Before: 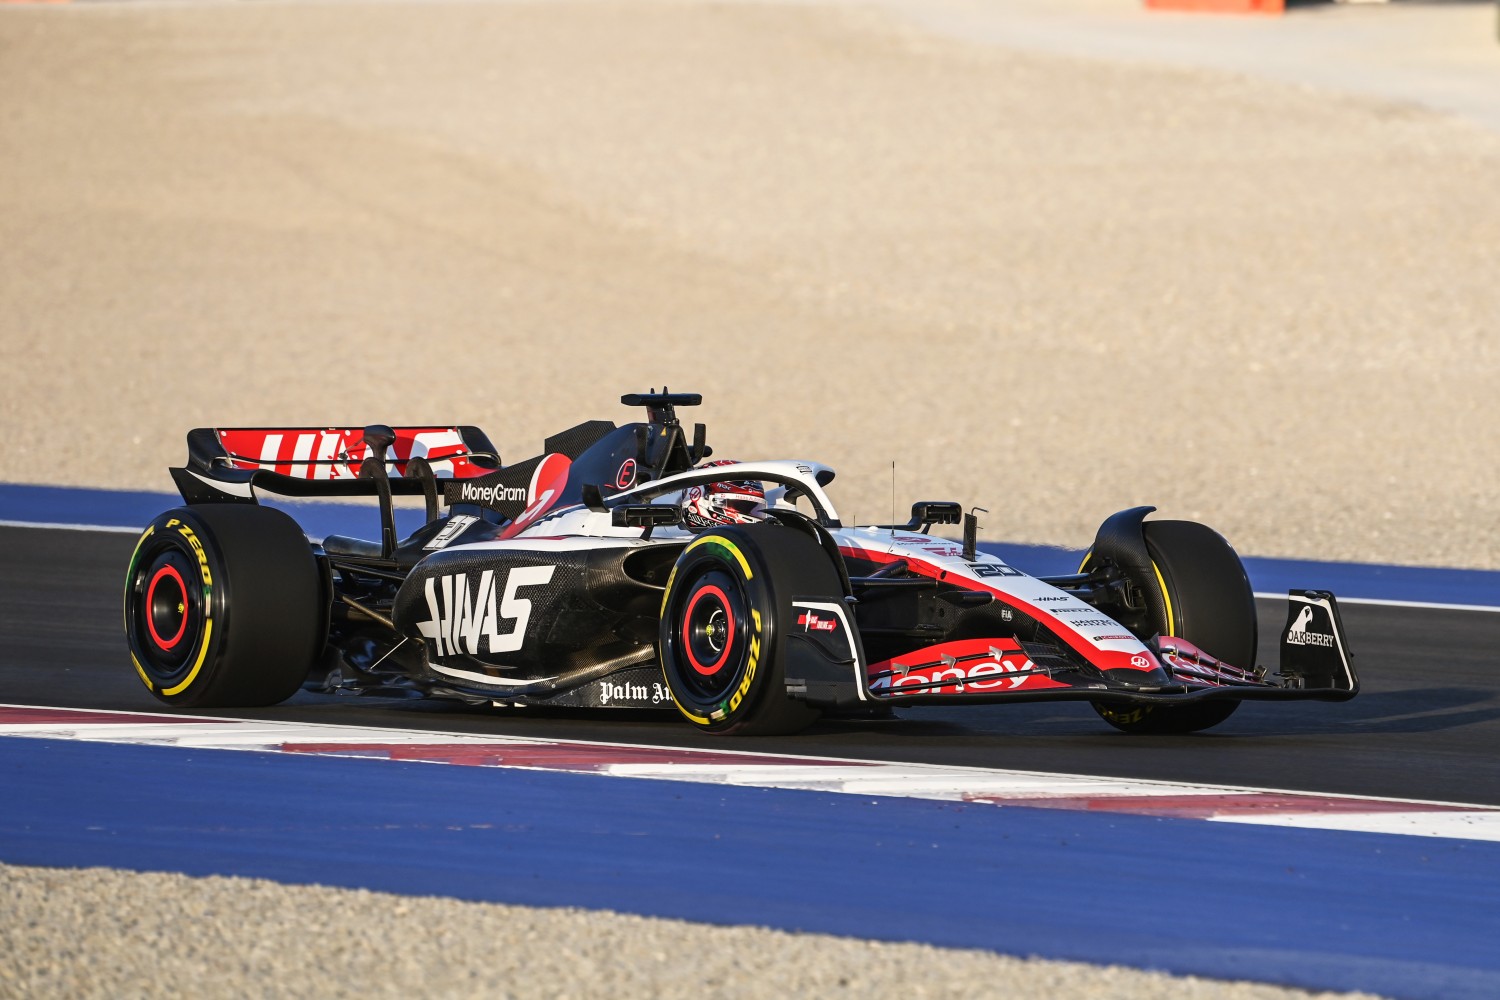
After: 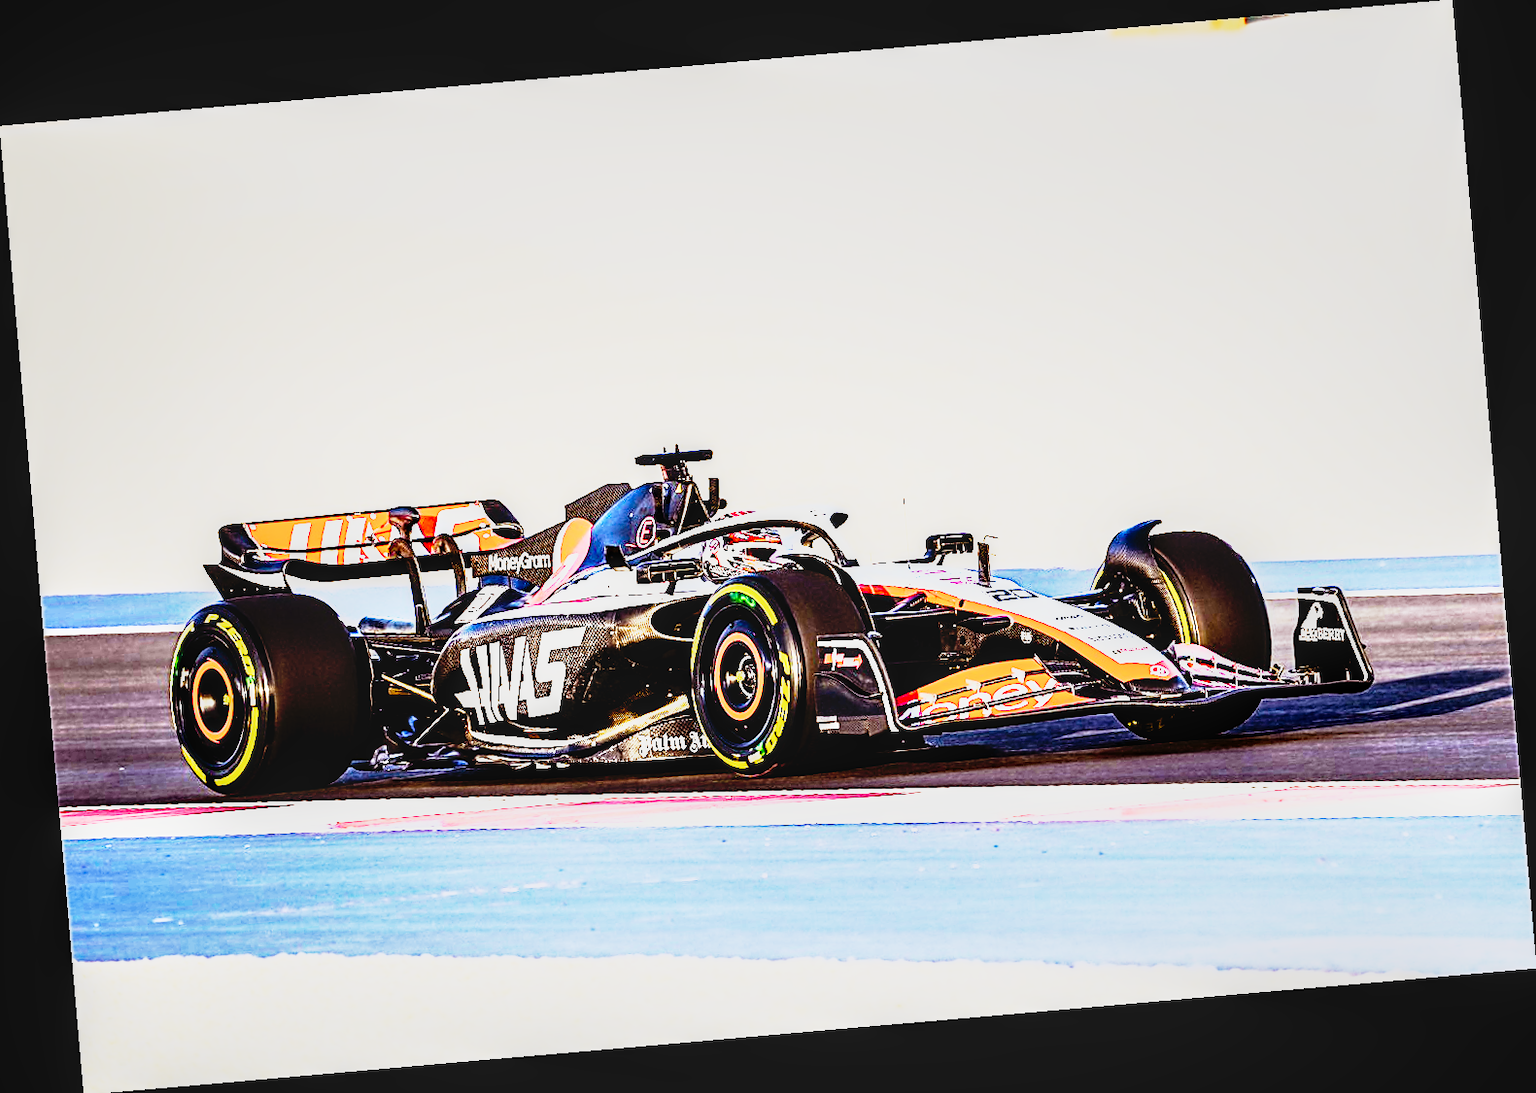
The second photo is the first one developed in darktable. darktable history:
exposure: black level correction 0.009, exposure 1.425 EV, compensate highlight preservation false
rgb levels: mode RGB, independent channels, levels [[0, 0.474, 1], [0, 0.5, 1], [0, 0.5, 1]]
rgb curve: curves: ch0 [(0, 0) (0.21, 0.15) (0.24, 0.21) (0.5, 0.75) (0.75, 0.96) (0.89, 0.99) (1, 1)]; ch1 [(0, 0.02) (0.21, 0.13) (0.25, 0.2) (0.5, 0.67) (0.75, 0.9) (0.89, 0.97) (1, 1)]; ch2 [(0, 0.02) (0.21, 0.13) (0.25, 0.2) (0.5, 0.67) (0.75, 0.9) (0.89, 0.97) (1, 1)], compensate middle gray true
sharpen: on, module defaults
color balance rgb: linear chroma grading › global chroma 16.62%, perceptual saturation grading › highlights -8.63%, perceptual saturation grading › mid-tones 18.66%, perceptual saturation grading › shadows 28.49%, perceptual brilliance grading › highlights 14.22%, perceptual brilliance grading › shadows -18.96%, global vibrance 27.71%
rotate and perspective: rotation -4.98°, automatic cropping off
base curve: curves: ch0 [(0, 0) (0.012, 0.01) (0.073, 0.168) (0.31, 0.711) (0.645, 0.957) (1, 1)], preserve colors none
local contrast: on, module defaults
